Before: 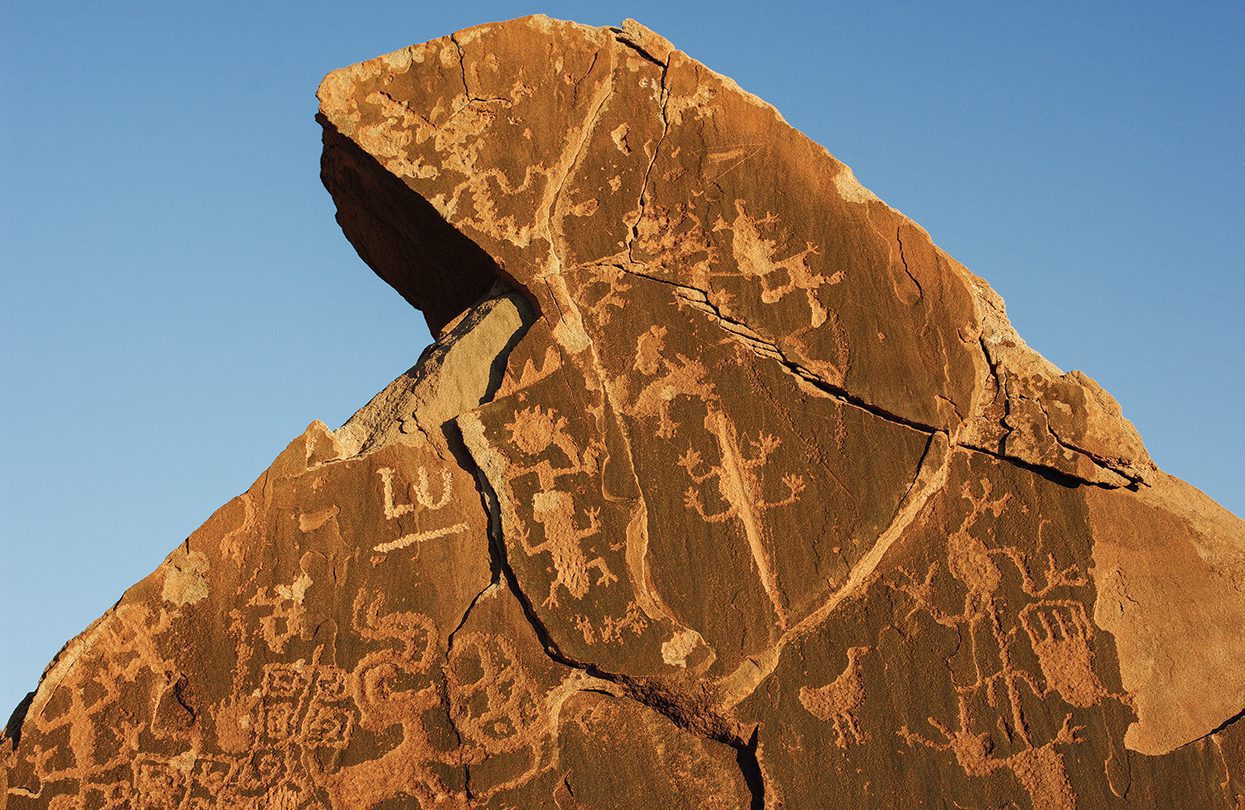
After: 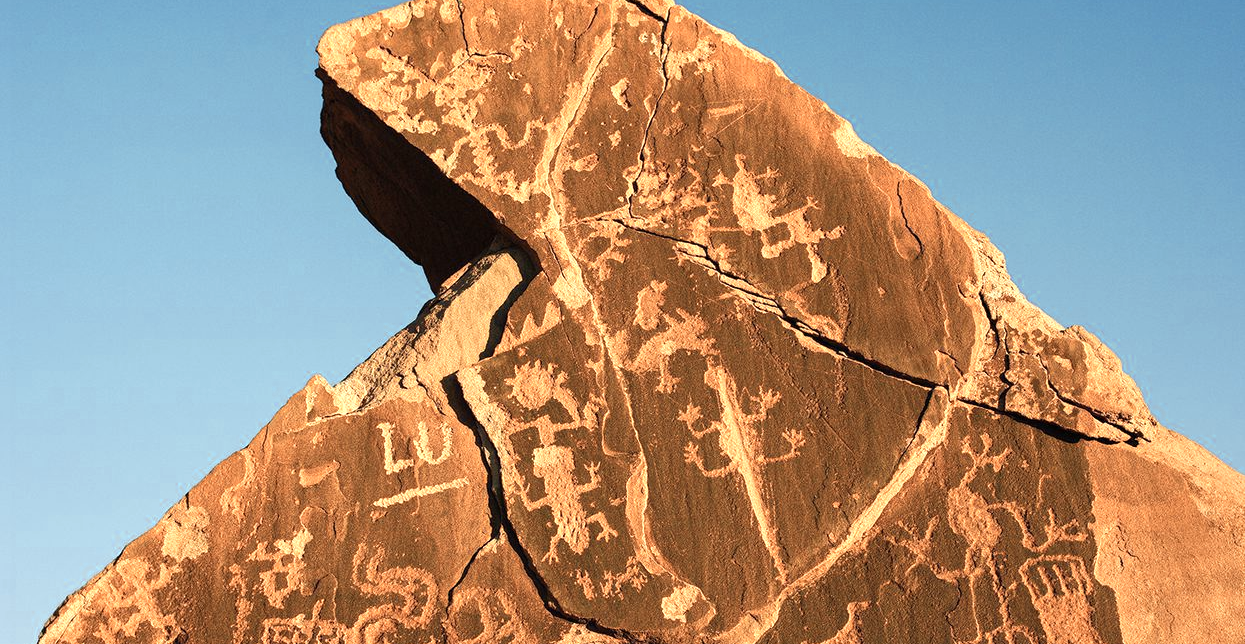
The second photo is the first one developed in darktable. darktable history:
color zones: curves: ch0 [(0.018, 0.548) (0.197, 0.654) (0.425, 0.447) (0.605, 0.658) (0.732, 0.579)]; ch1 [(0.105, 0.531) (0.224, 0.531) (0.386, 0.39) (0.618, 0.456) (0.732, 0.456) (0.956, 0.421)]; ch2 [(0.039, 0.583) (0.215, 0.465) (0.399, 0.544) (0.465, 0.548) (0.614, 0.447) (0.724, 0.43) (0.882, 0.623) (0.956, 0.632)]
crop and rotate: top 5.649%, bottom 14.773%
